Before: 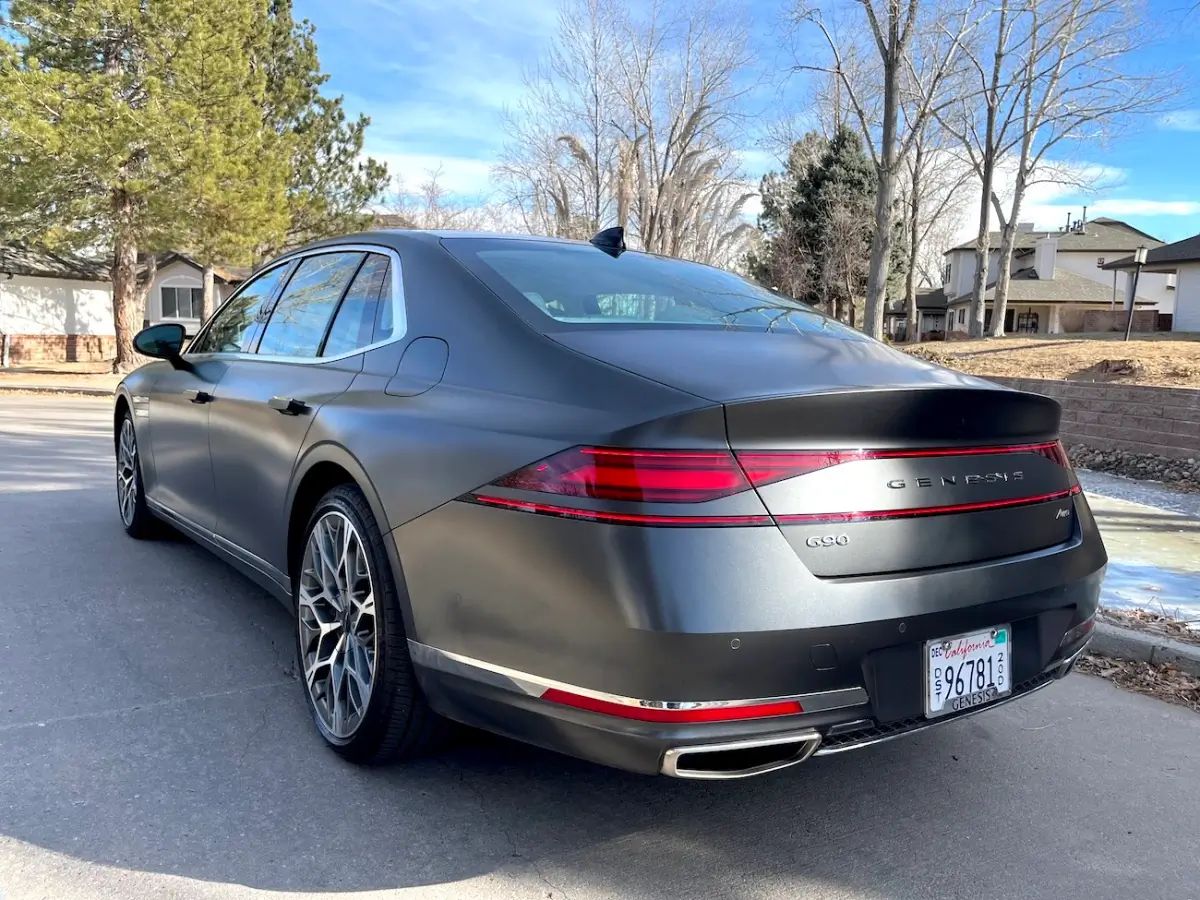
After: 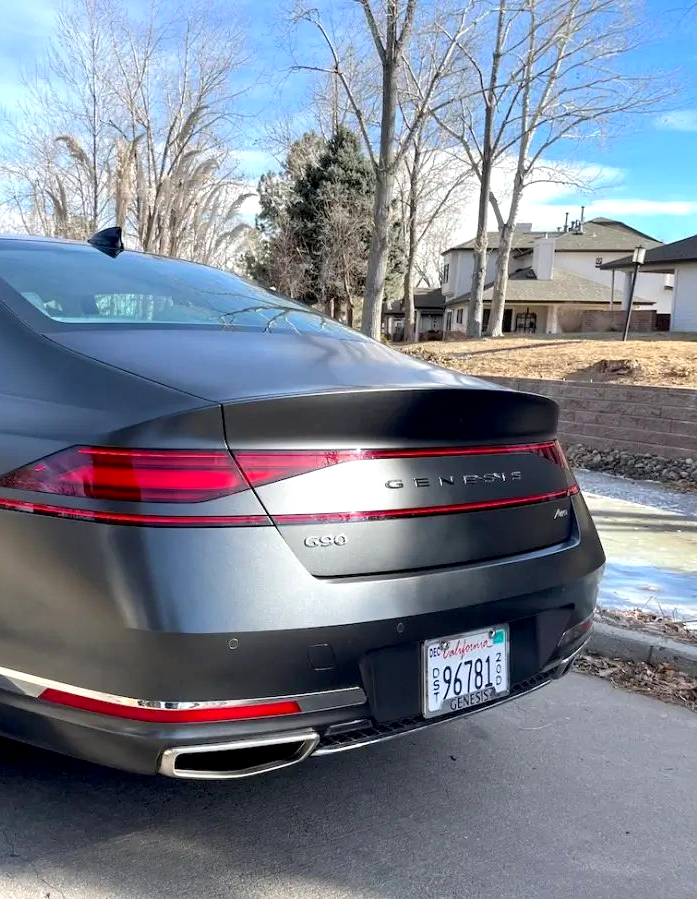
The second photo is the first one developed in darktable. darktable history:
crop: left 41.866%
exposure: black level correction 0.002, exposure 0.148 EV, compensate highlight preservation false
